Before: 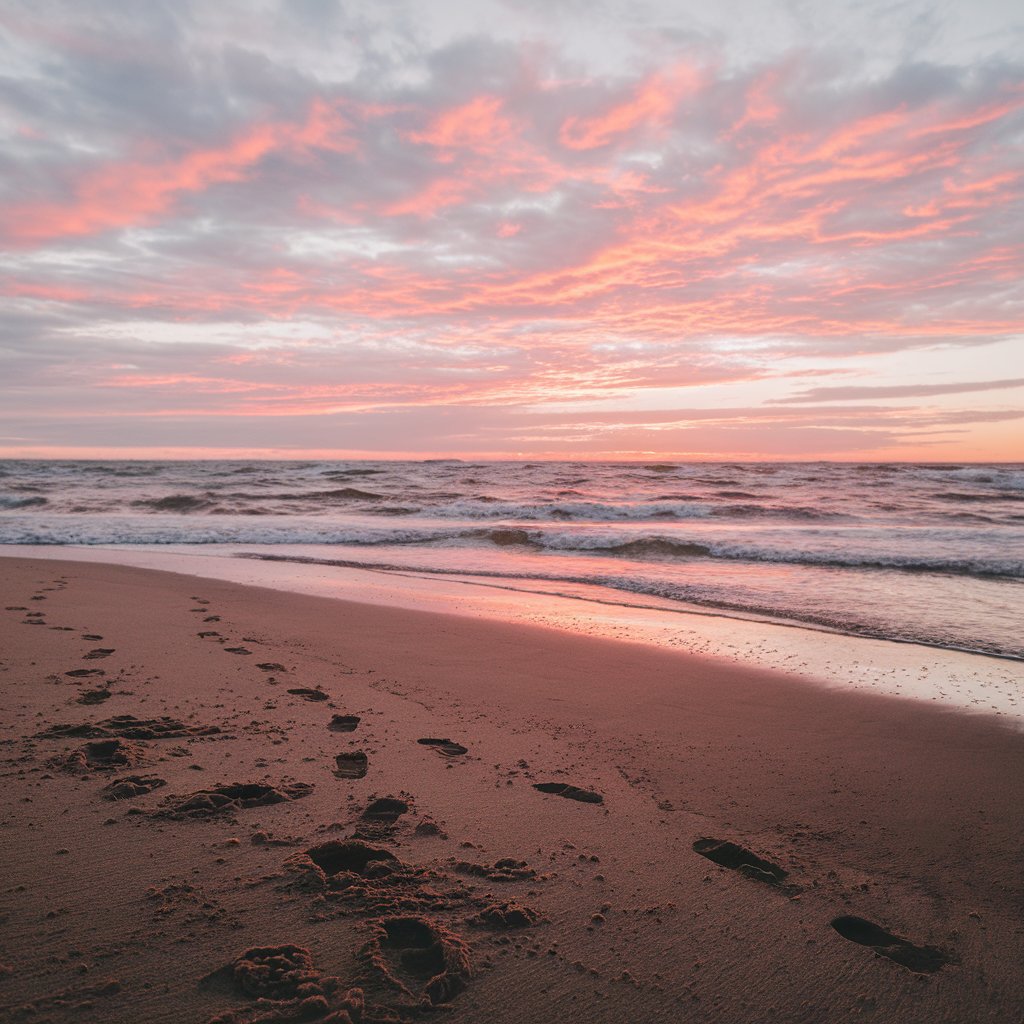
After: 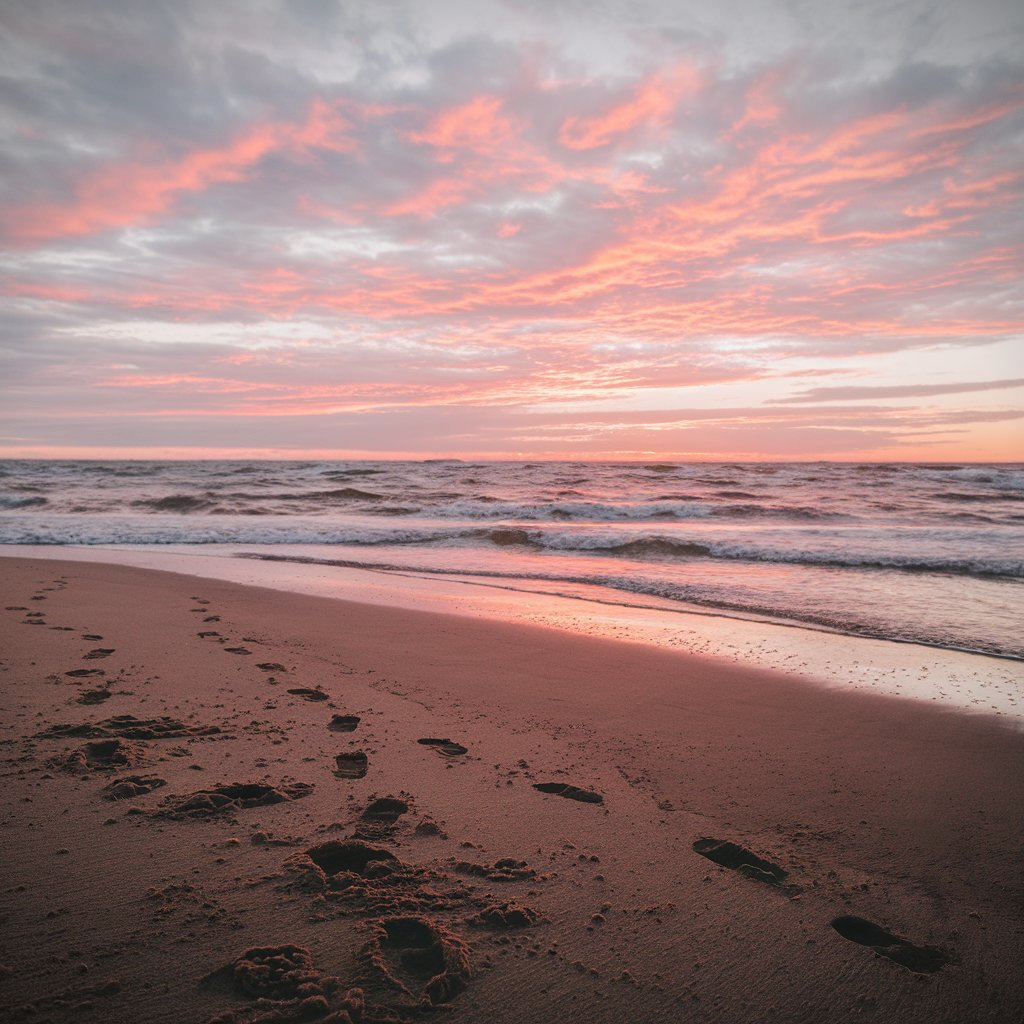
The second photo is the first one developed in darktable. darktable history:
vignetting: fall-off start 97.39%, fall-off radius 79.02%, brightness -0.805, width/height ratio 1.118
